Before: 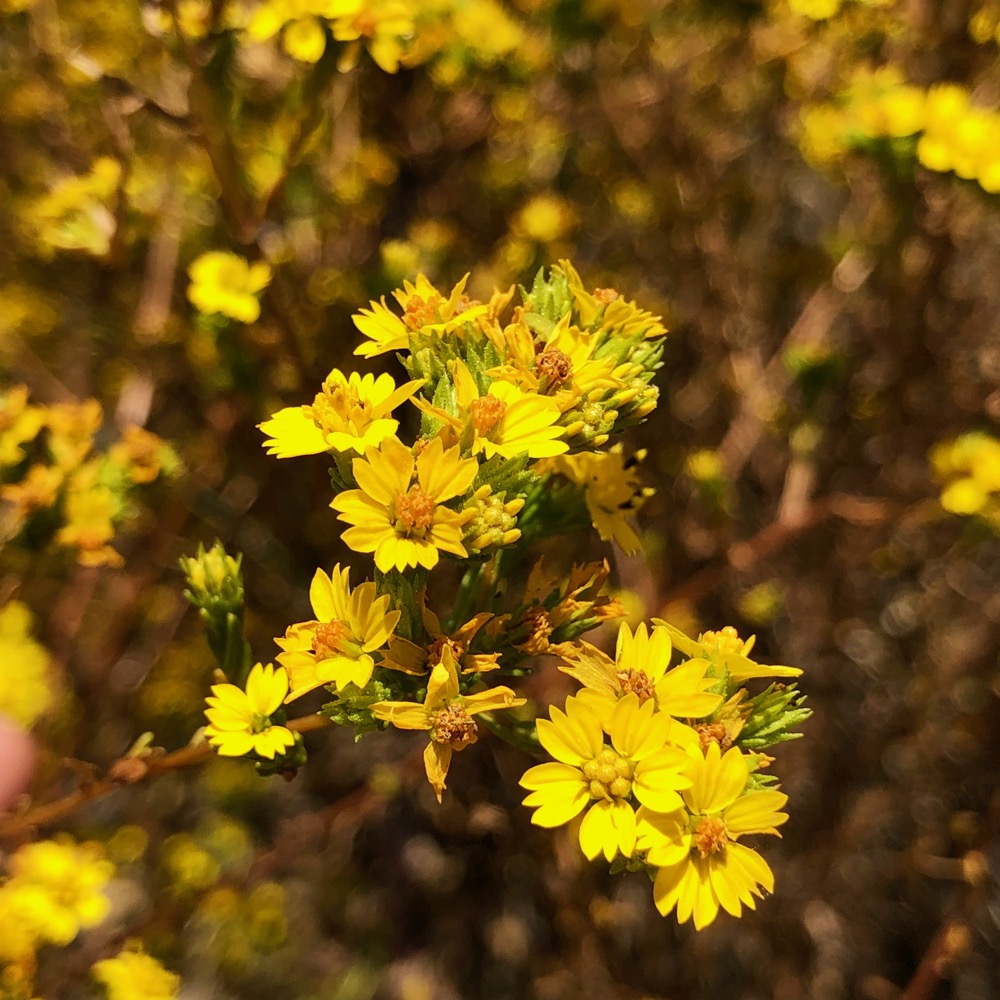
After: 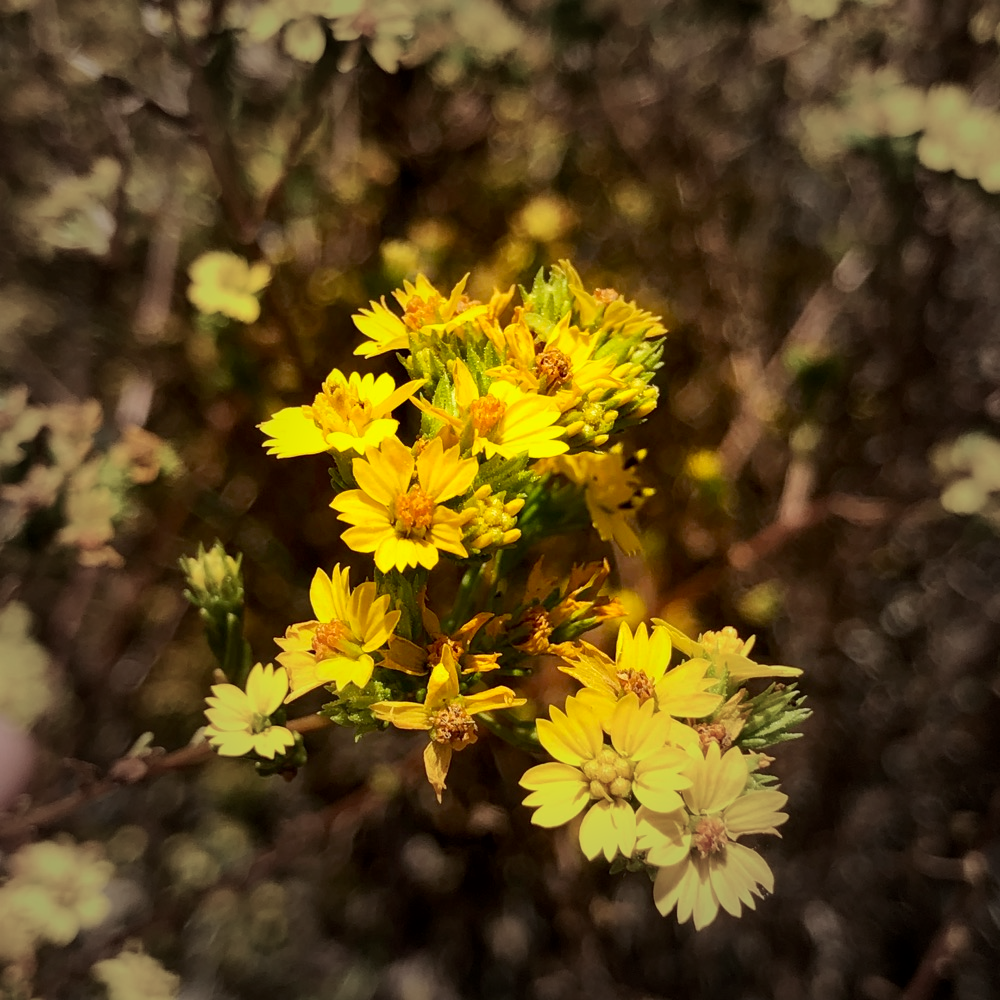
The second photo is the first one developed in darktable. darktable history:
vignetting: fall-off start 33.75%, fall-off radius 64.68%, width/height ratio 0.957
contrast brightness saturation: contrast 0.101, brightness 0.016, saturation 0.016
